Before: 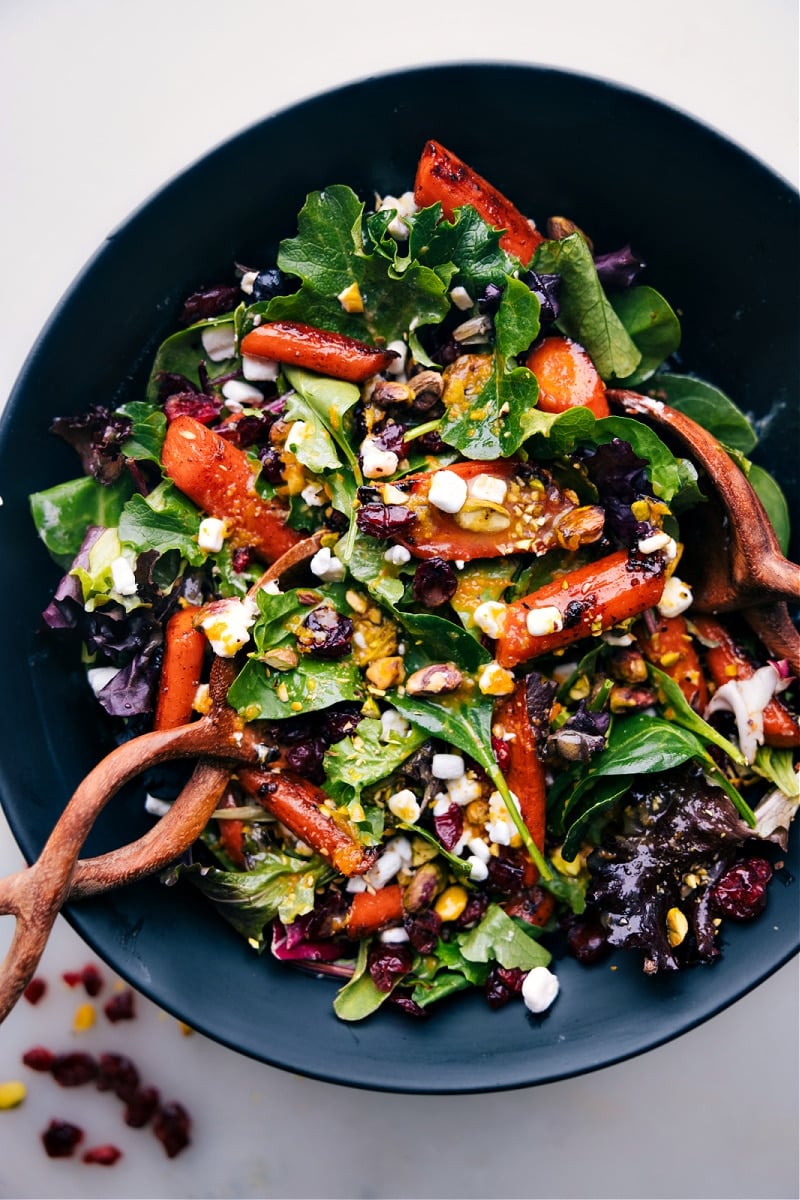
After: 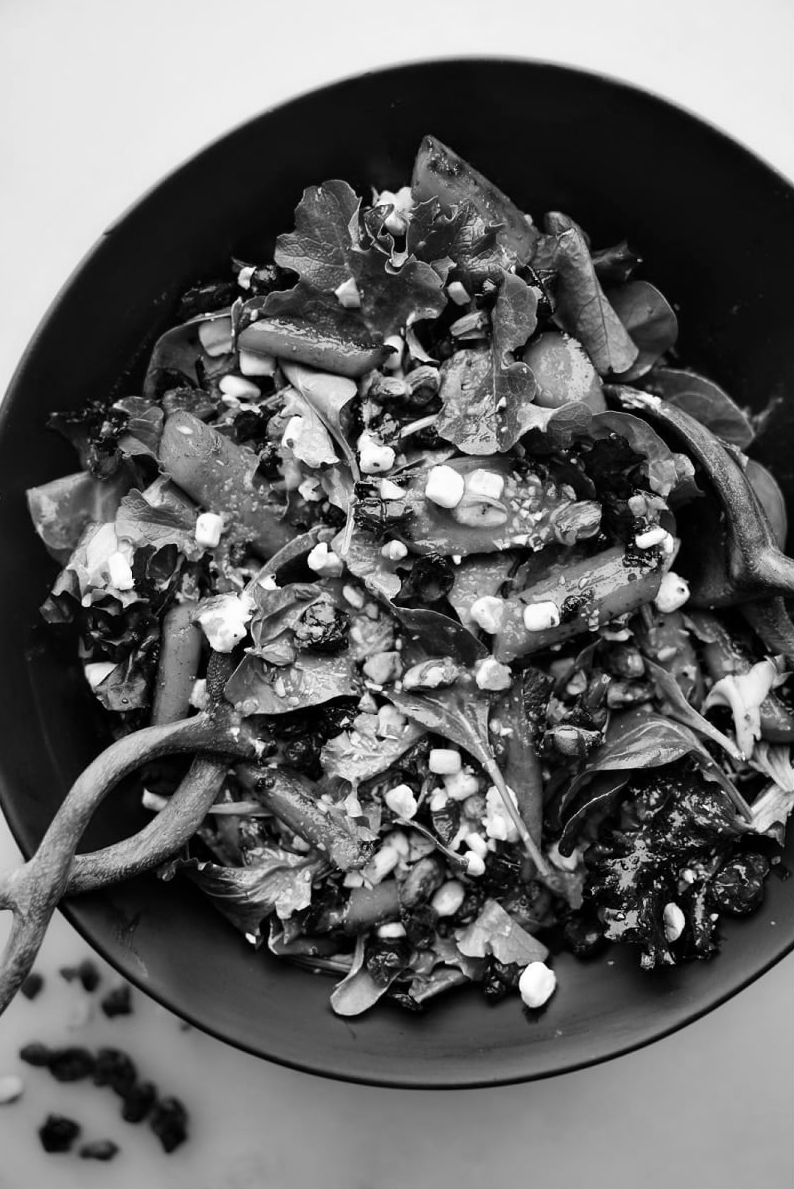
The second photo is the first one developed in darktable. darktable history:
crop: left 0.434%, top 0.485%, right 0.244%, bottom 0.386%
monochrome: on, module defaults
